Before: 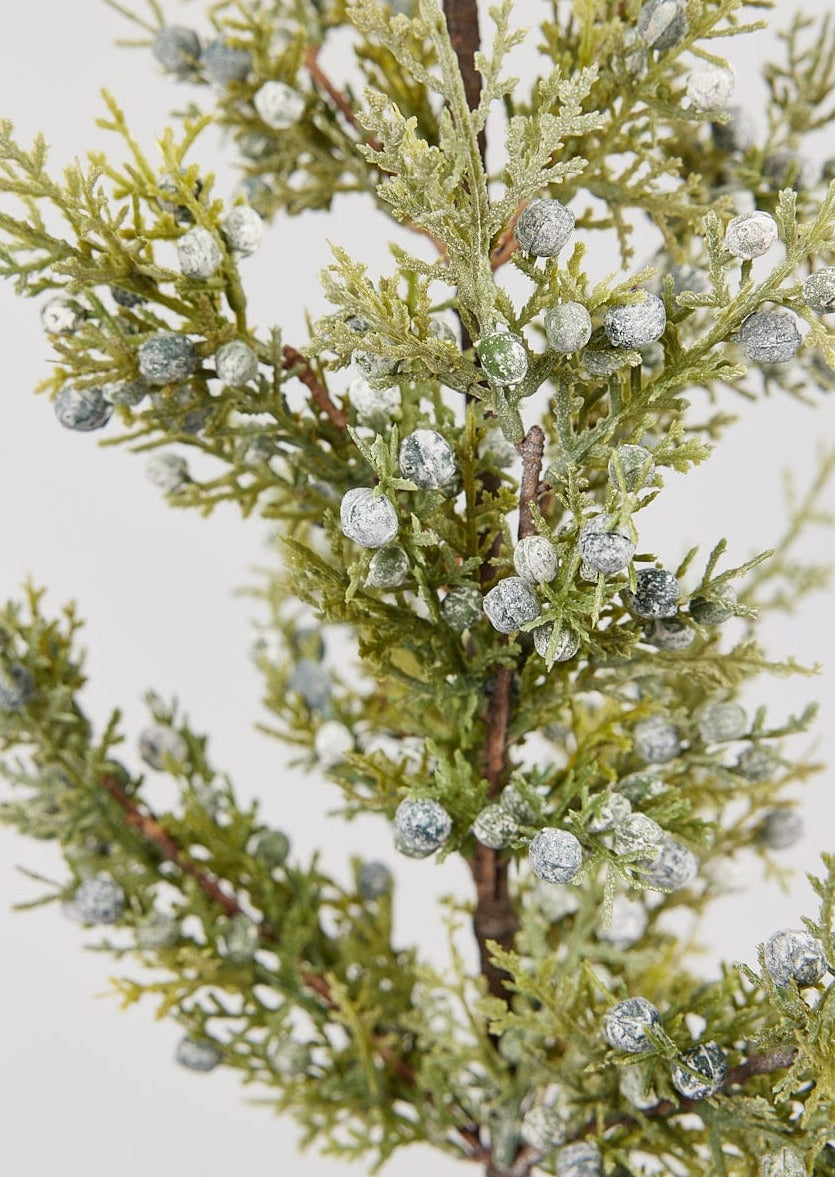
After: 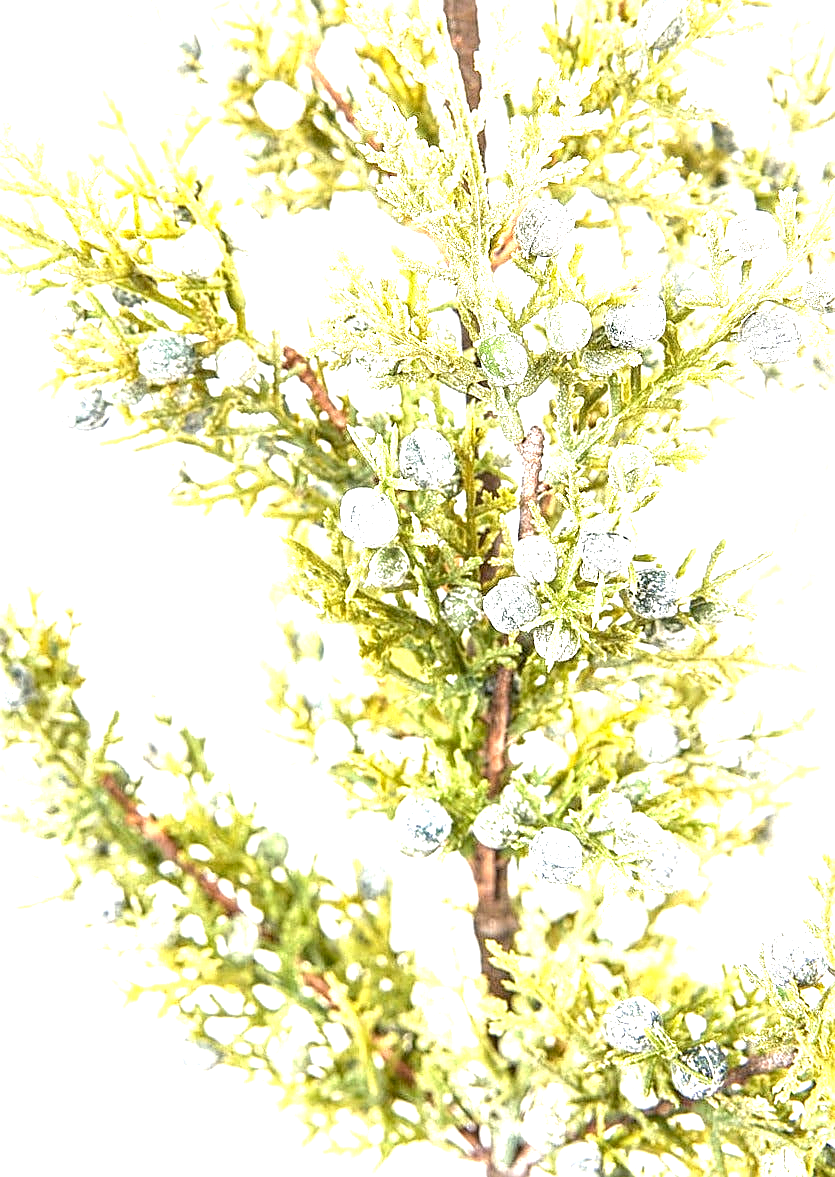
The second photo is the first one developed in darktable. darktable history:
local contrast: on, module defaults
exposure: black level correction 0.001, exposure 2 EV, compensate highlight preservation false
sharpen: on, module defaults
